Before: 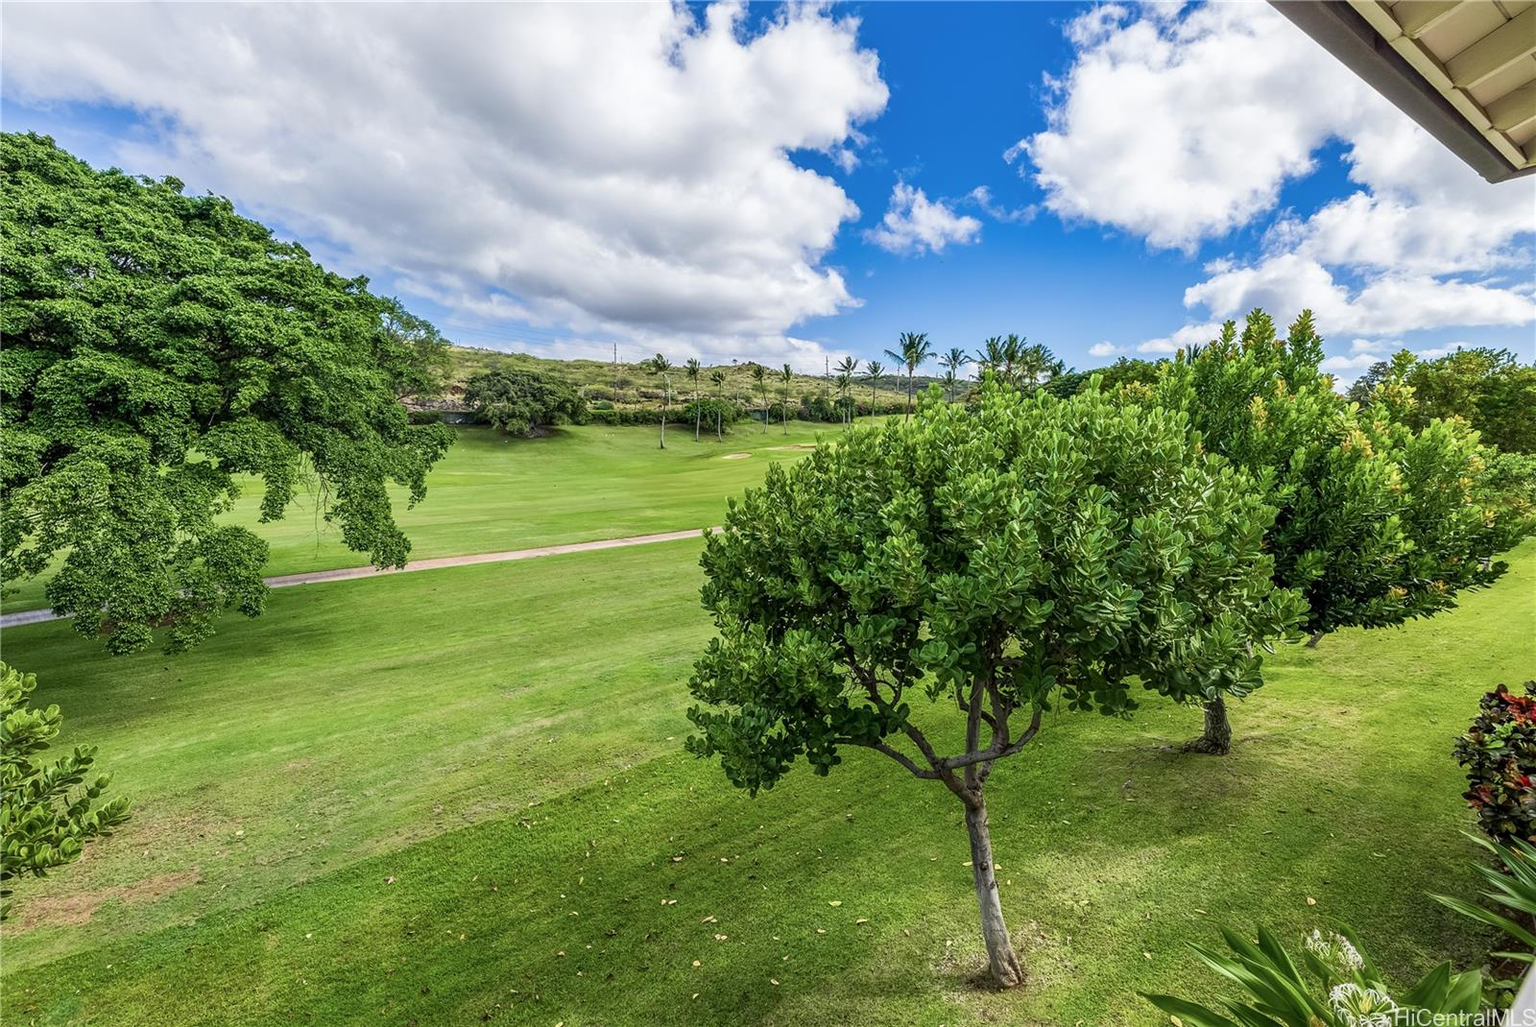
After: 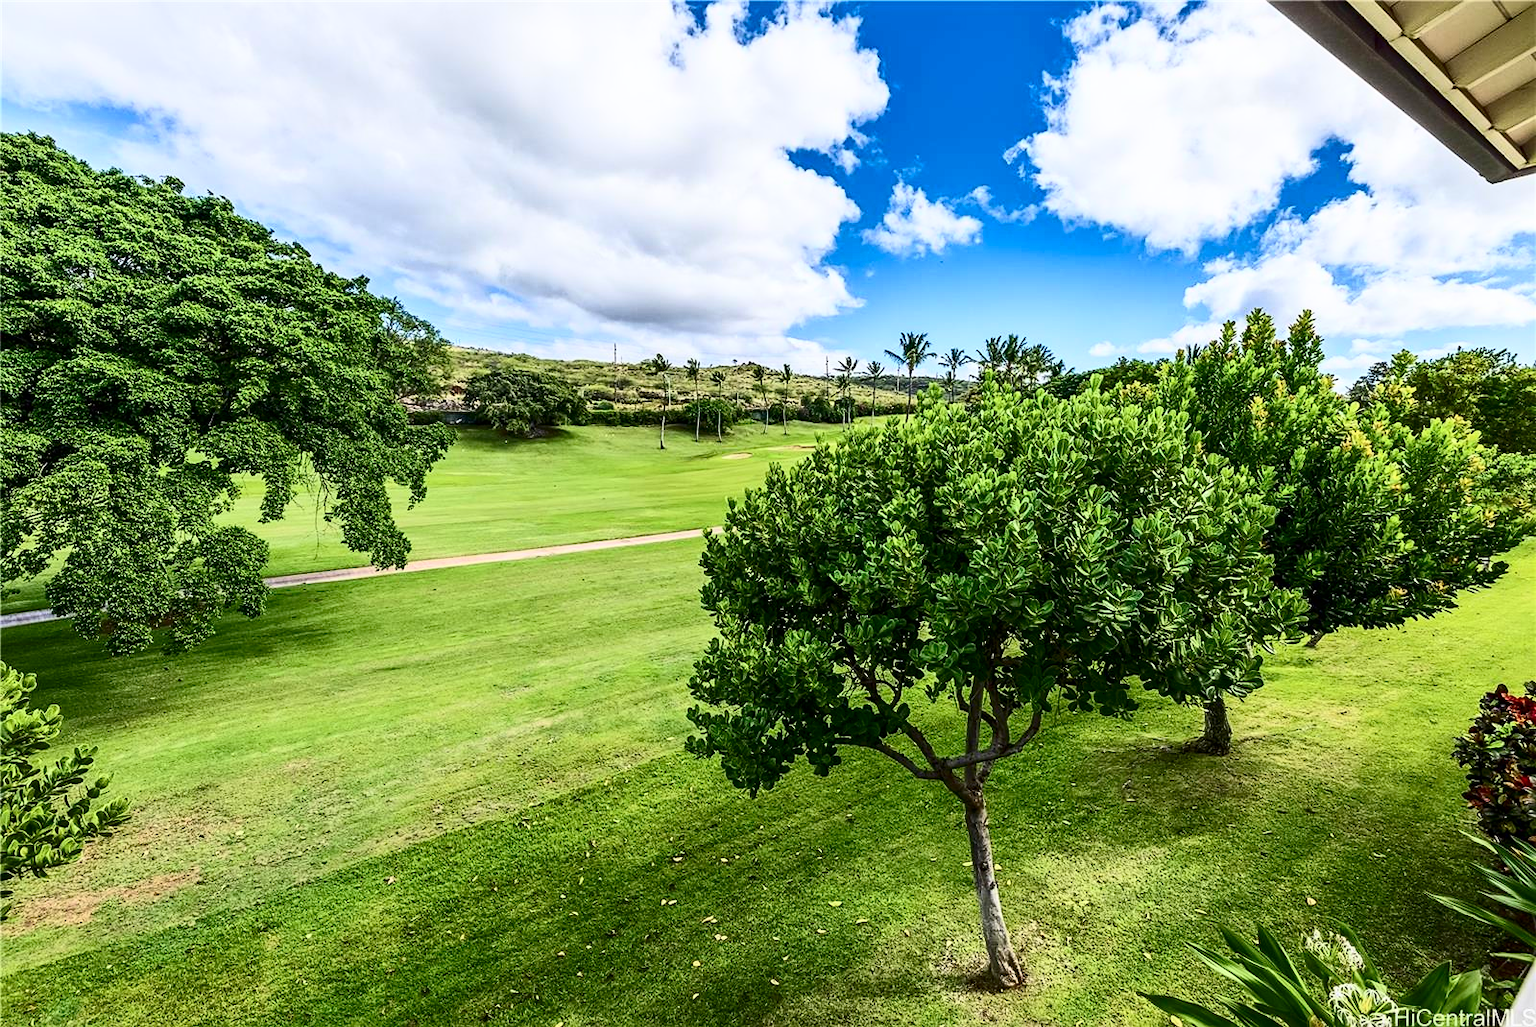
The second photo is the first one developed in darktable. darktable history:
contrast brightness saturation: contrast 0.4, brightness 0.05, saturation 0.25
tone curve: curves: ch0 [(0, 0) (0.077, 0.082) (0.765, 0.73) (1, 1)]
sharpen: amount 0.2
